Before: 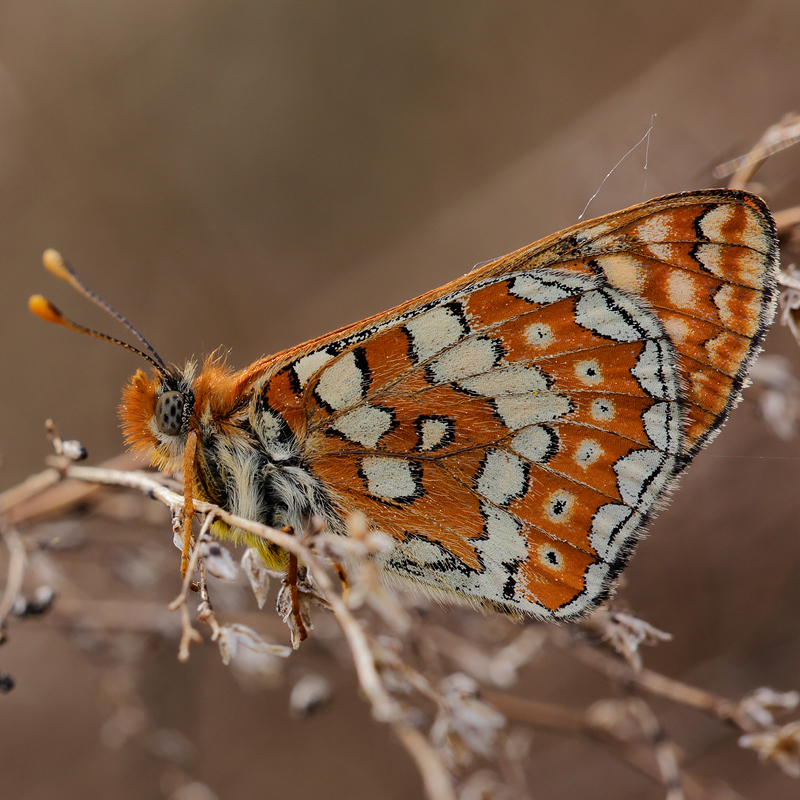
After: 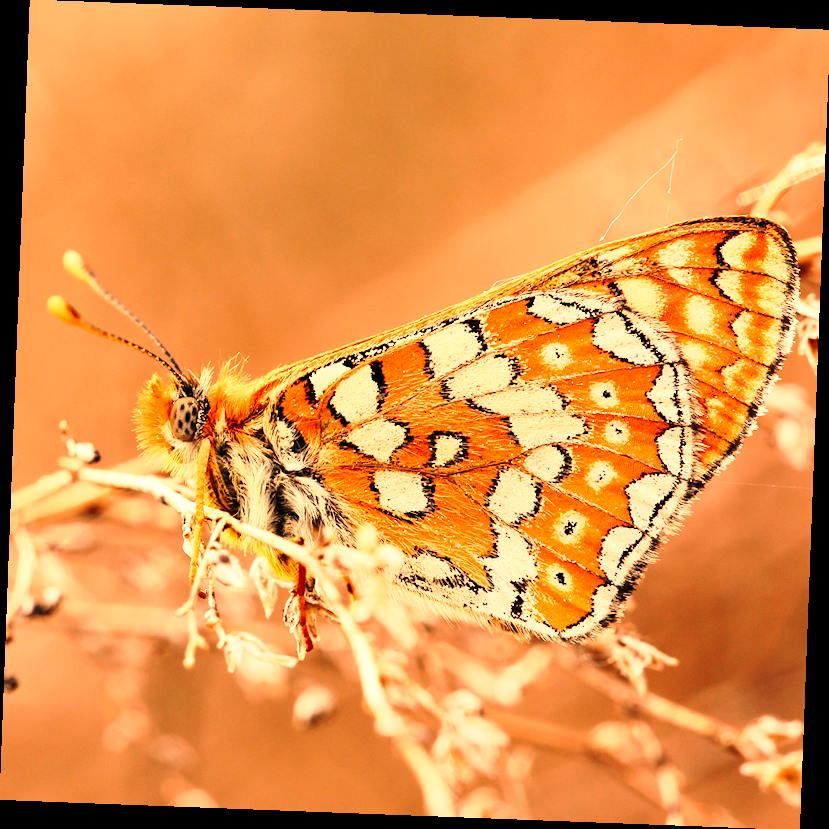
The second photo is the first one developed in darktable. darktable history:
base curve: curves: ch0 [(0, 0) (0.028, 0.03) (0.121, 0.232) (0.46, 0.748) (0.859, 0.968) (1, 1)], preserve colors none
exposure: exposure 0.781 EV, compensate highlight preservation false
white balance: red 1.467, blue 0.684
rotate and perspective: rotation 2.17°, automatic cropping off
